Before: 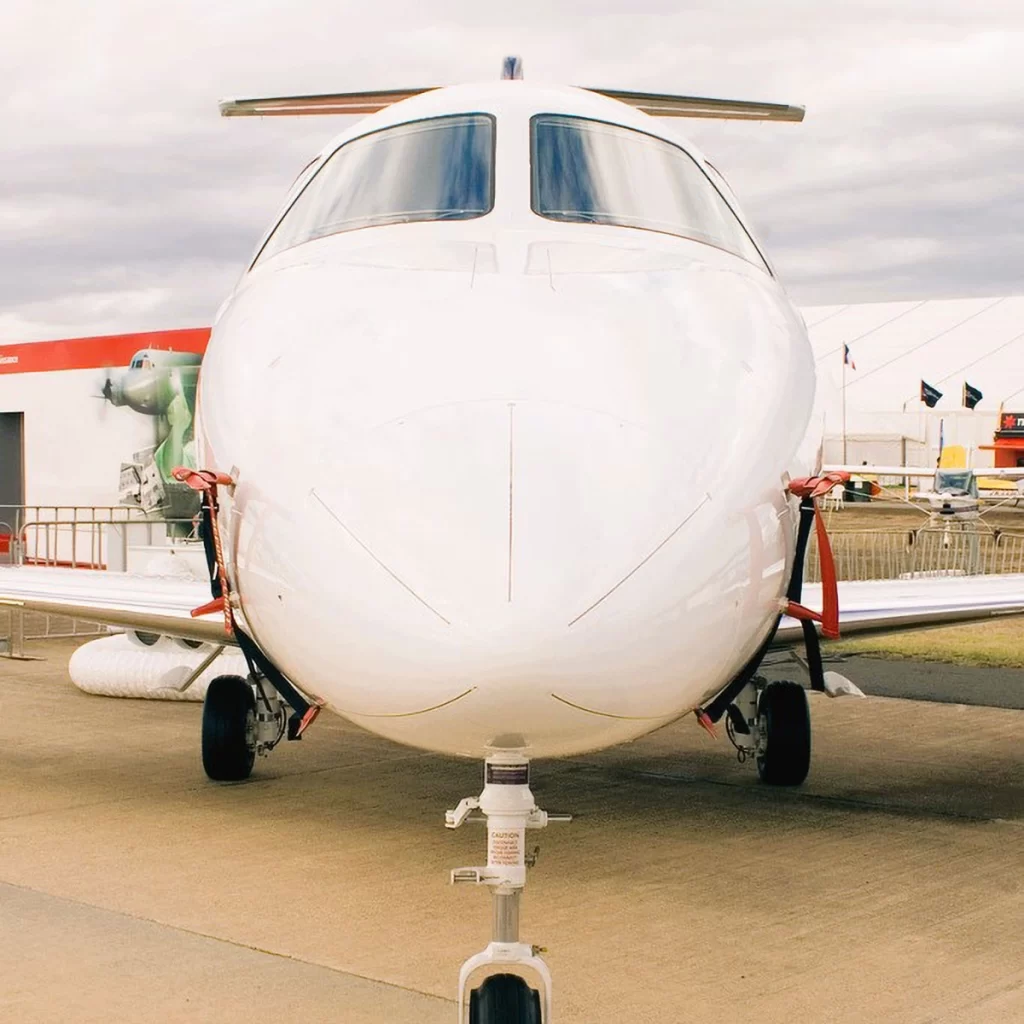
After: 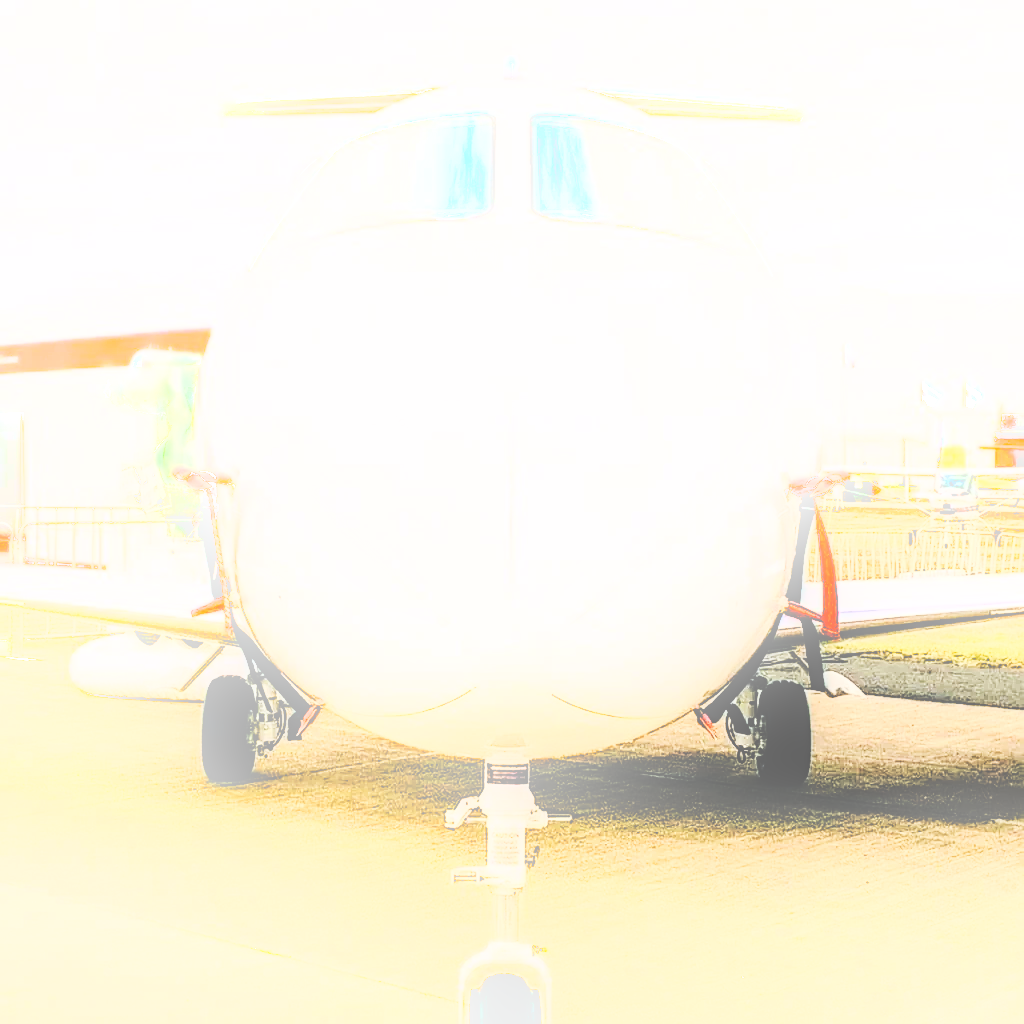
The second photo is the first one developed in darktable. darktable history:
tone curve: curves: ch0 [(0, 0) (0.003, 0.002) (0.011, 0.009) (0.025, 0.019) (0.044, 0.031) (0.069, 0.04) (0.1, 0.059) (0.136, 0.092) (0.177, 0.134) (0.224, 0.192) (0.277, 0.262) (0.335, 0.348) (0.399, 0.446) (0.468, 0.554) (0.543, 0.646) (0.623, 0.731) (0.709, 0.807) (0.801, 0.867) (0.898, 0.931) (1, 1)], preserve colors none
rotate and perspective: crop left 0, crop top 0
sharpen: on, module defaults
tone equalizer: -8 EV -1.08 EV, -7 EV -1.01 EV, -6 EV -0.867 EV, -5 EV -0.578 EV, -3 EV 0.578 EV, -2 EV 0.867 EV, -1 EV 1.01 EV, +0 EV 1.08 EV, edges refinement/feathering 500, mask exposure compensation -1.57 EV, preserve details no
bloom: threshold 82.5%, strength 16.25%
graduated density: on, module defaults
rgb curve: curves: ch0 [(0, 0) (0.21, 0.15) (0.24, 0.21) (0.5, 0.75) (0.75, 0.96) (0.89, 0.99) (1, 1)]; ch1 [(0, 0.02) (0.21, 0.13) (0.25, 0.2) (0.5, 0.67) (0.75, 0.9) (0.89, 0.97) (1, 1)]; ch2 [(0, 0.02) (0.21, 0.13) (0.25, 0.2) (0.5, 0.67) (0.75, 0.9) (0.89, 0.97) (1, 1)], compensate middle gray true
local contrast: highlights 20%, shadows 70%, detail 170%
